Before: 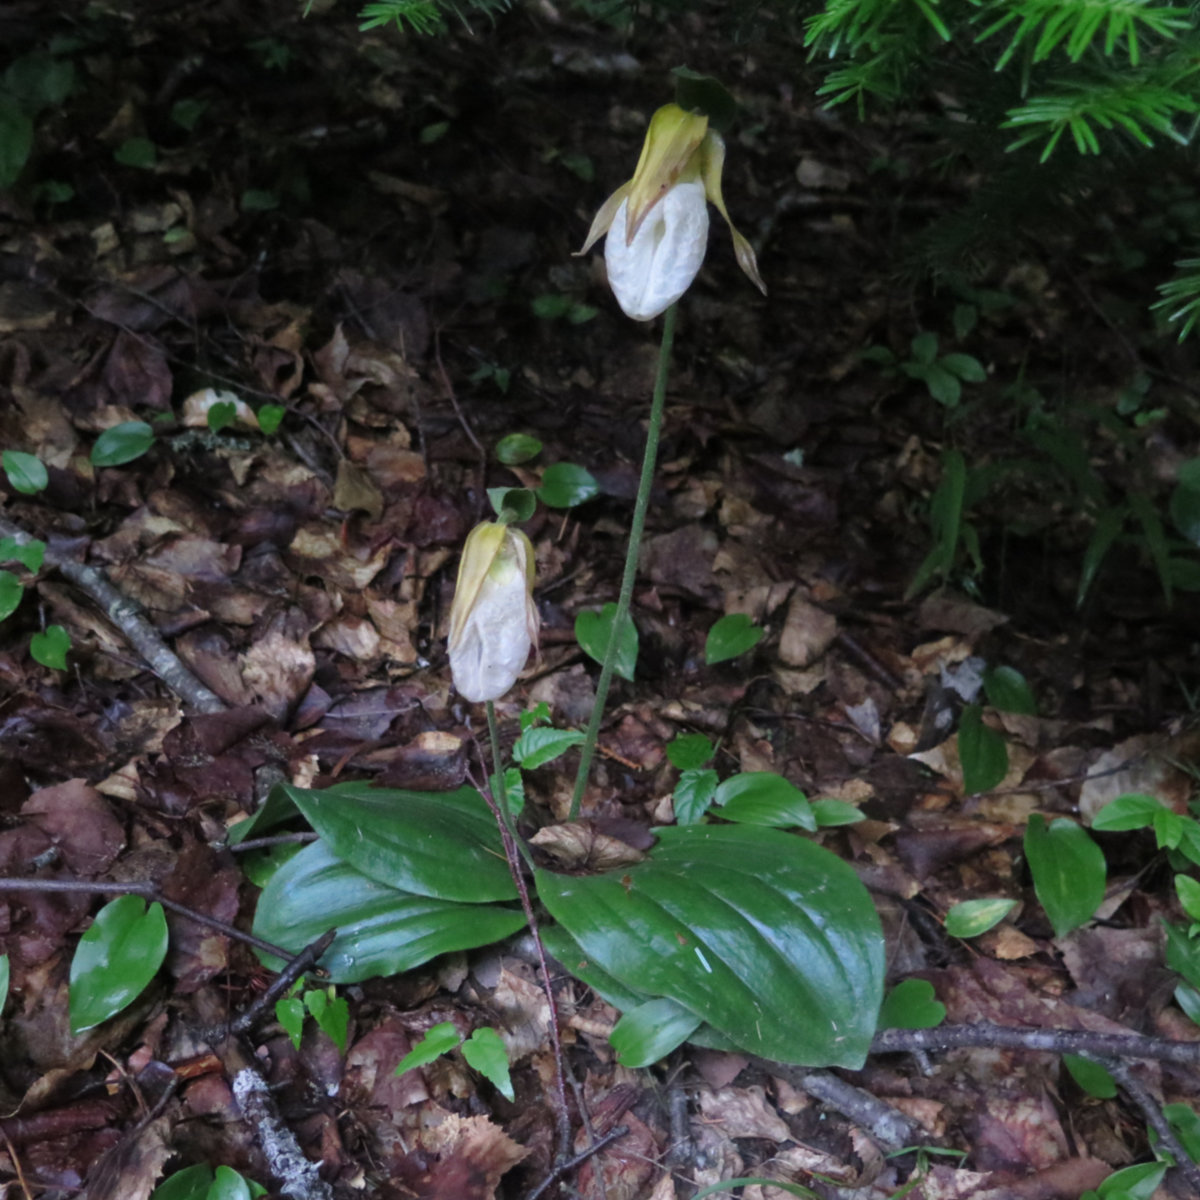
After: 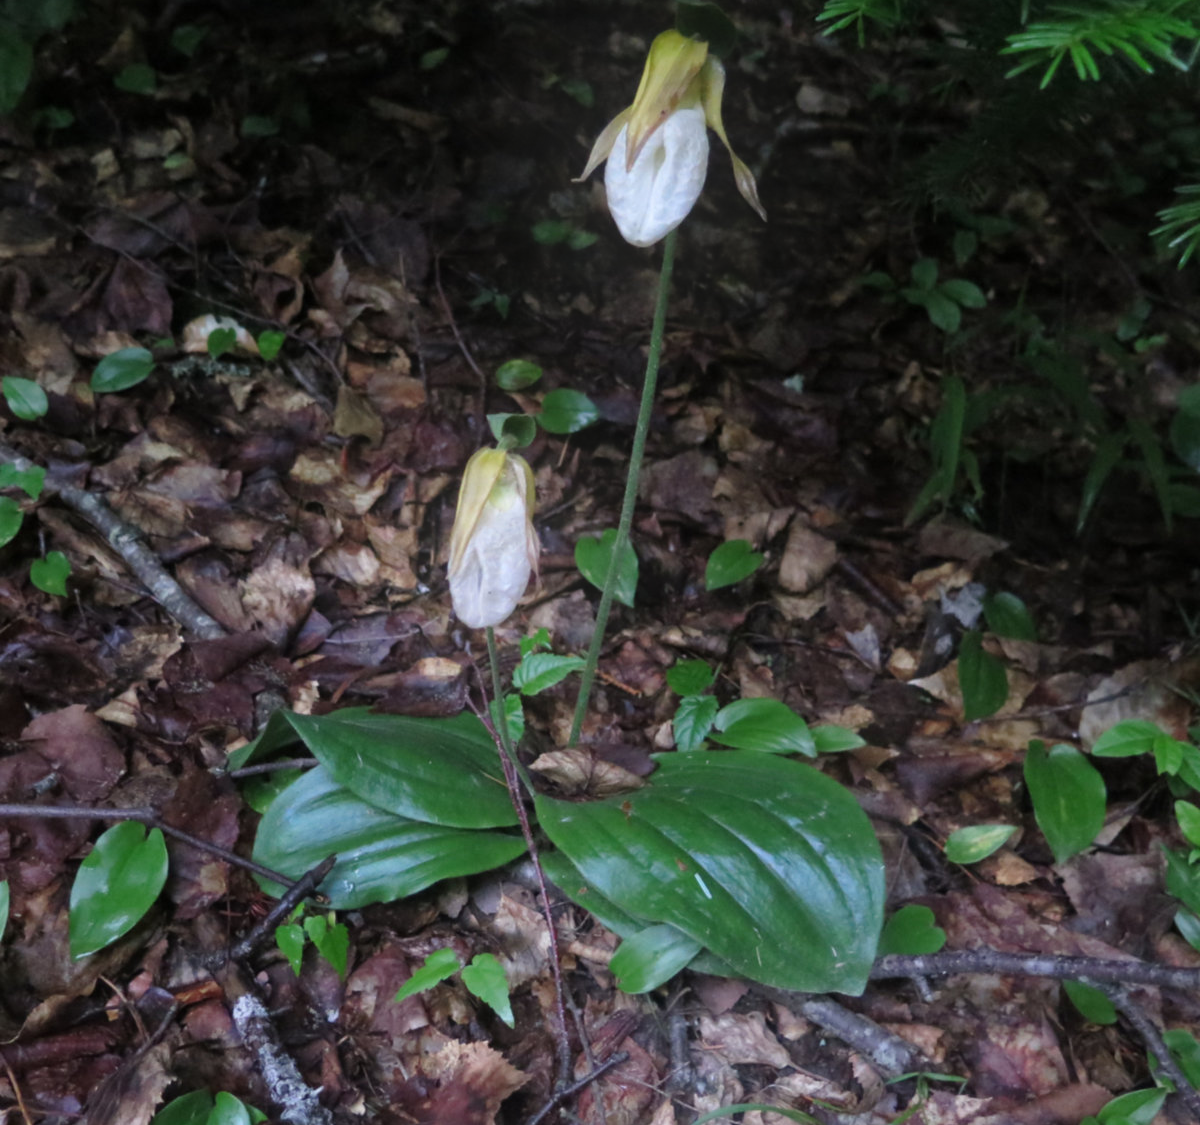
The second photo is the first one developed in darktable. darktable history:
crop and rotate: top 6.25%
bloom: on, module defaults
